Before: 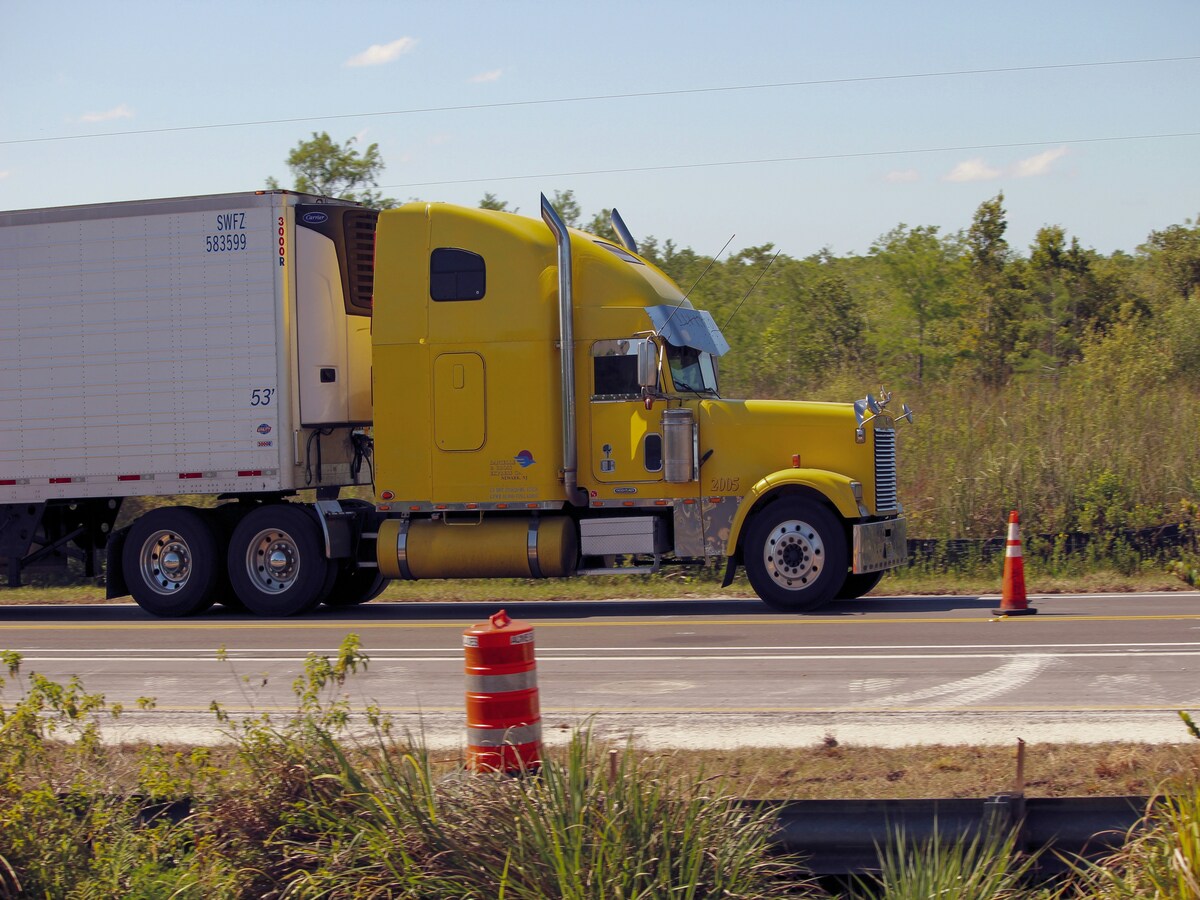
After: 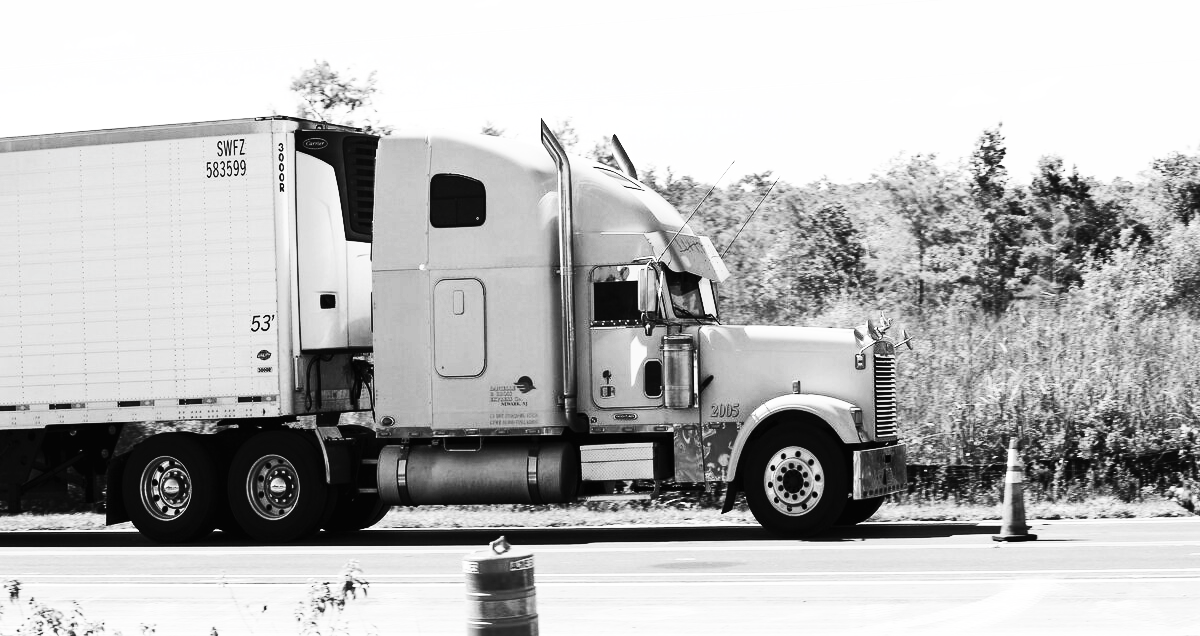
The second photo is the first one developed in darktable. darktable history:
filmic rgb: black relative exposure -9.08 EV, white relative exposure 2.3 EV, hardness 7.49
contrast brightness saturation: contrast 0.53, brightness 0.47, saturation -1
tone curve: curves: ch0 [(0, 0) (0.003, 0.005) (0.011, 0.011) (0.025, 0.02) (0.044, 0.03) (0.069, 0.041) (0.1, 0.062) (0.136, 0.089) (0.177, 0.135) (0.224, 0.189) (0.277, 0.259) (0.335, 0.373) (0.399, 0.499) (0.468, 0.622) (0.543, 0.724) (0.623, 0.807) (0.709, 0.868) (0.801, 0.916) (0.898, 0.964) (1, 1)], preserve colors none
crop and rotate: top 8.293%, bottom 20.996%
